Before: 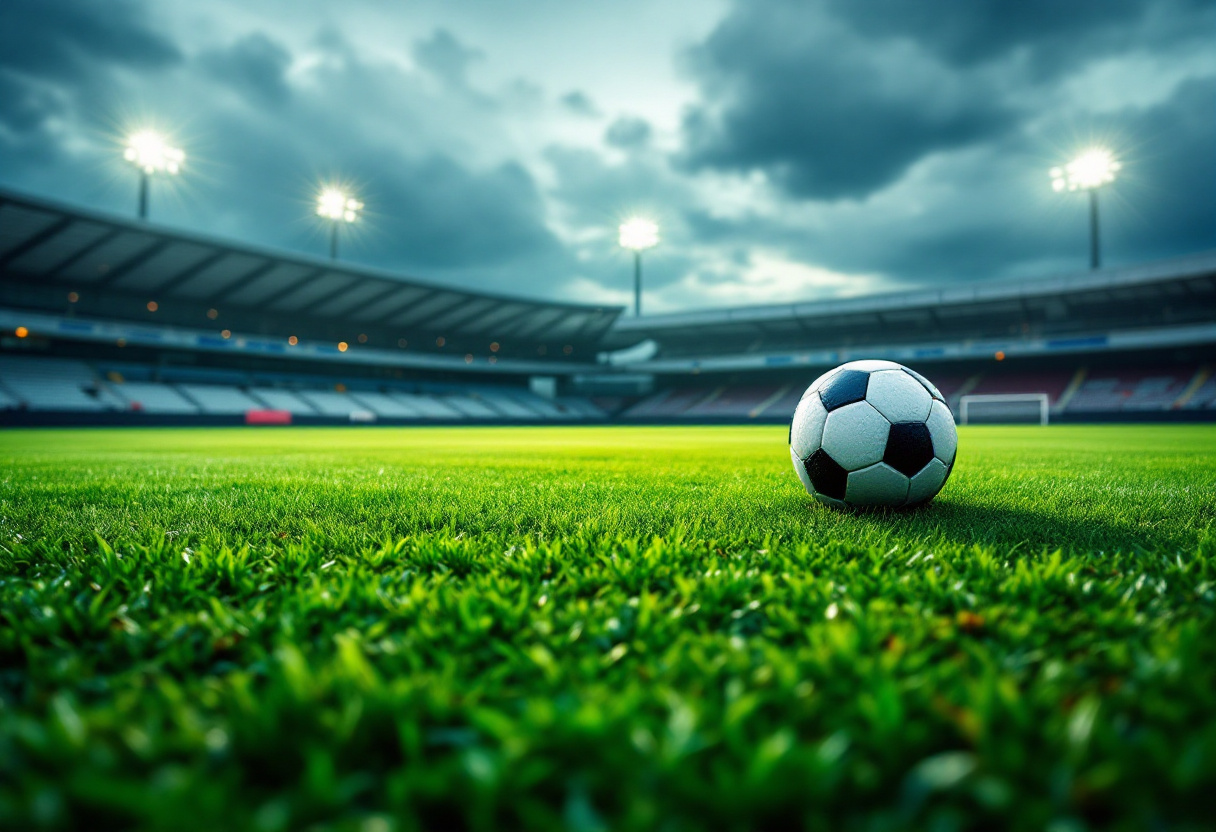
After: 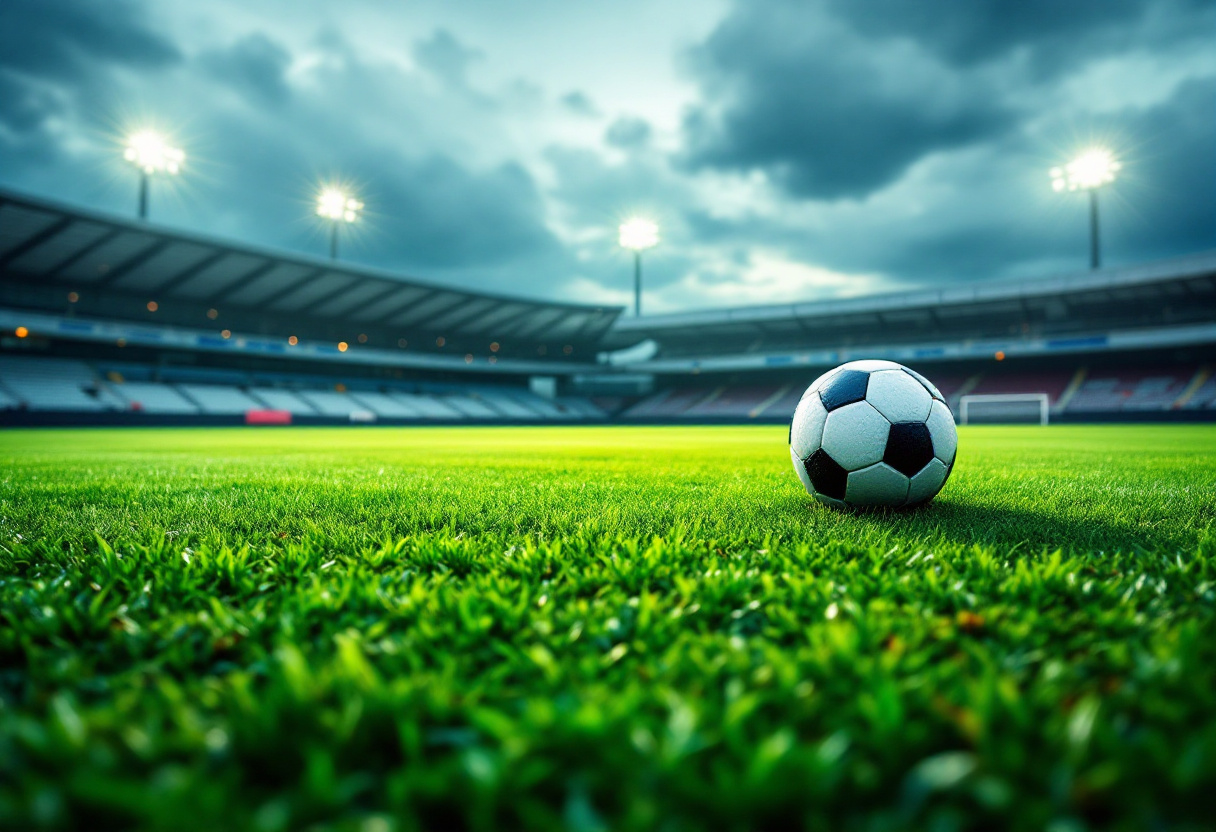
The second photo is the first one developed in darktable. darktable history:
tone curve: curves: ch0 [(0, 0) (0.641, 0.691) (1, 1)]
